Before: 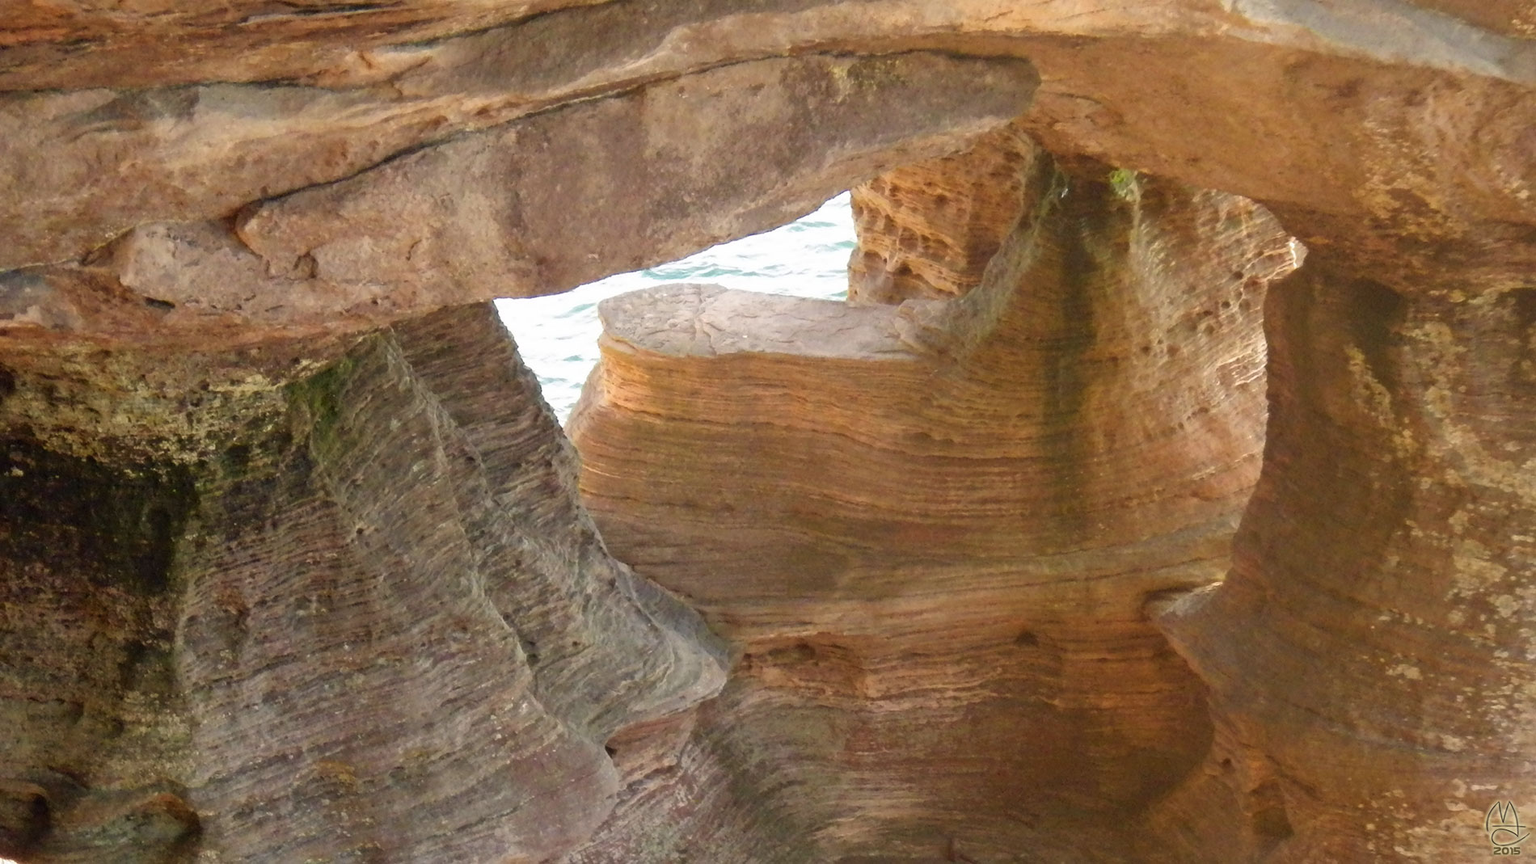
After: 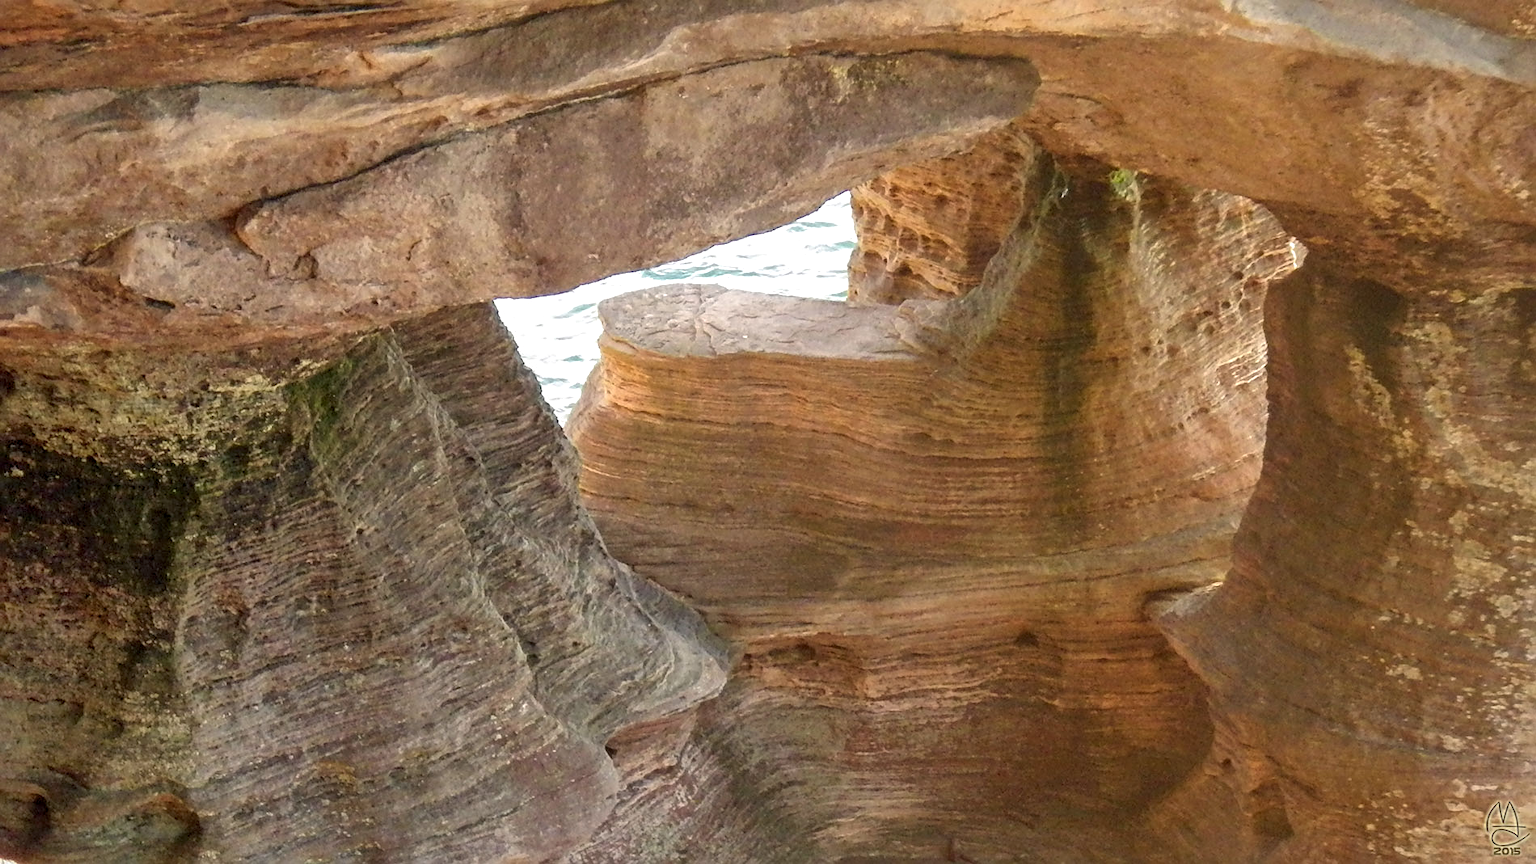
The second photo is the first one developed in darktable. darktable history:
sharpen: on, module defaults
shadows and highlights: on, module defaults
local contrast: detail 130%
